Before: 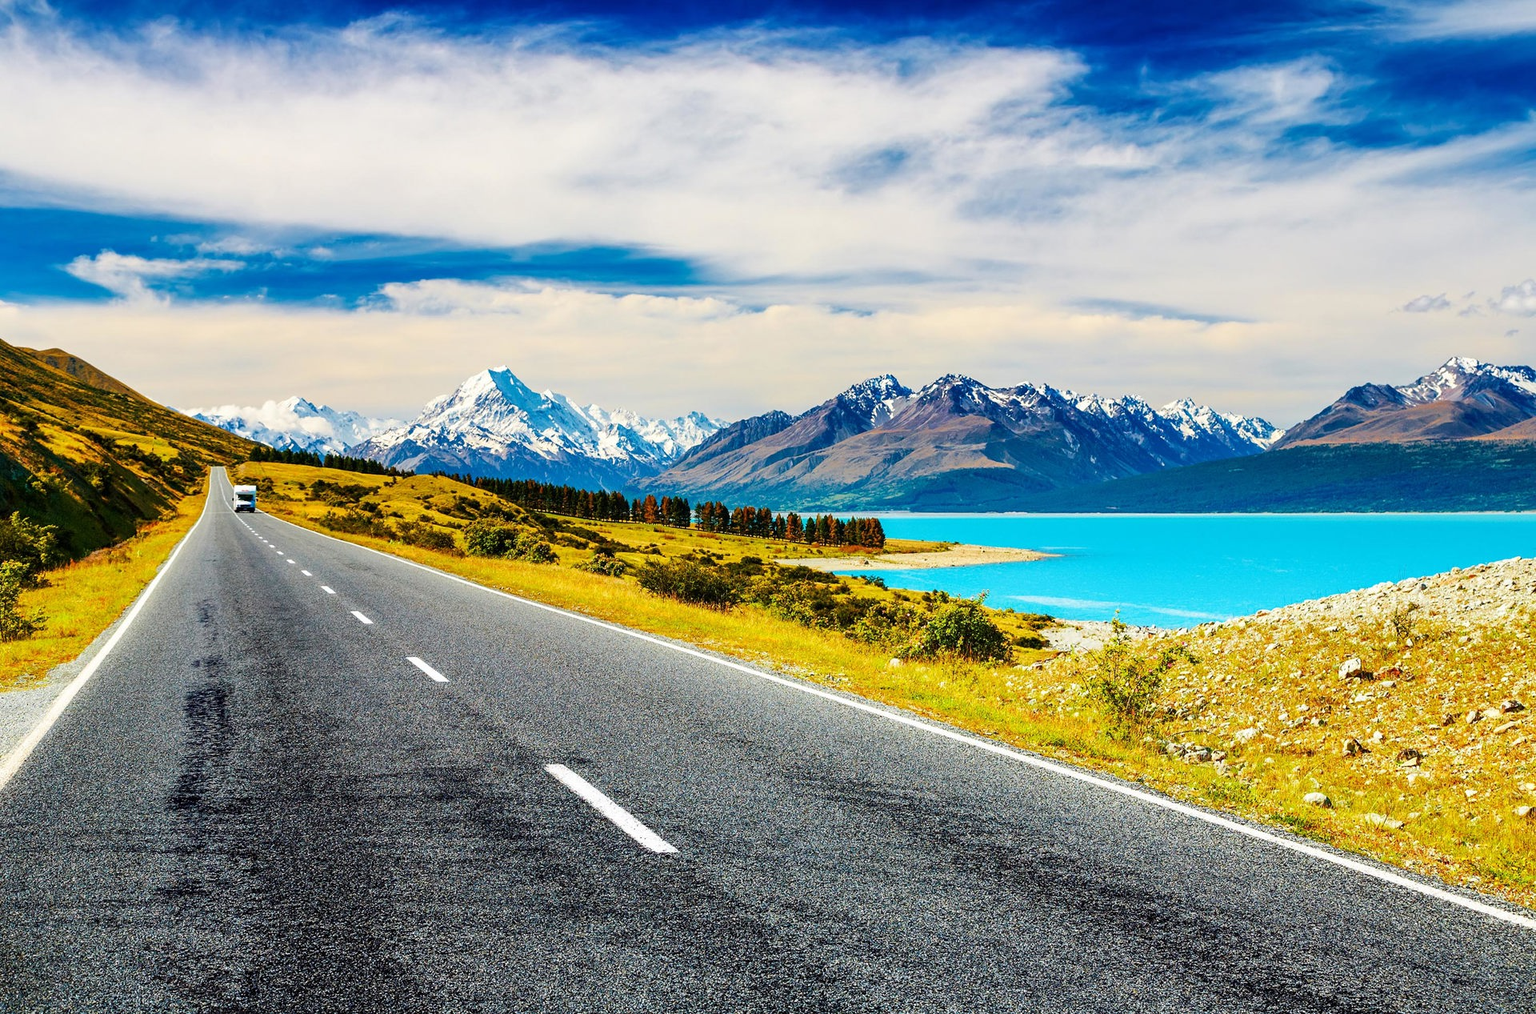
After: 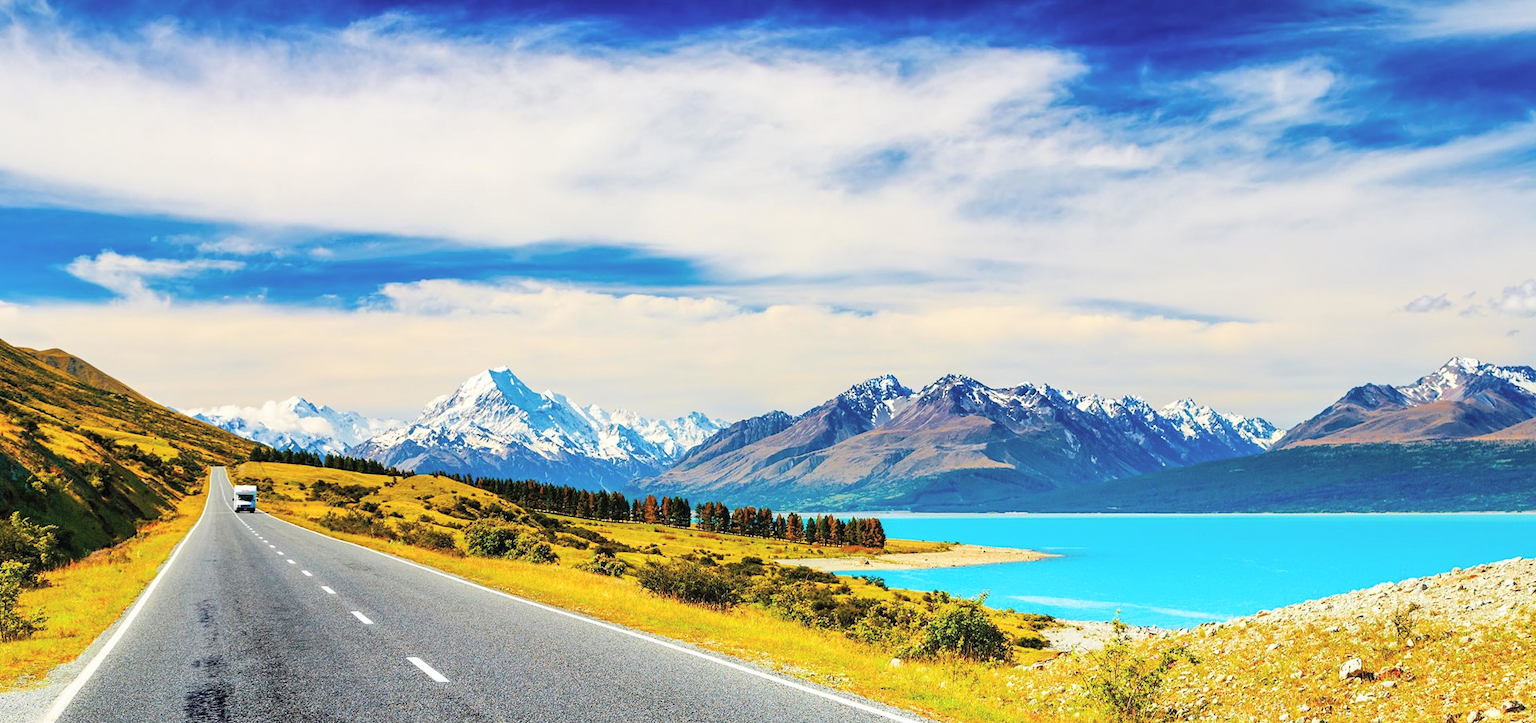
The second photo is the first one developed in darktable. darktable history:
contrast brightness saturation: brightness 0.15
crop: bottom 28.576%
